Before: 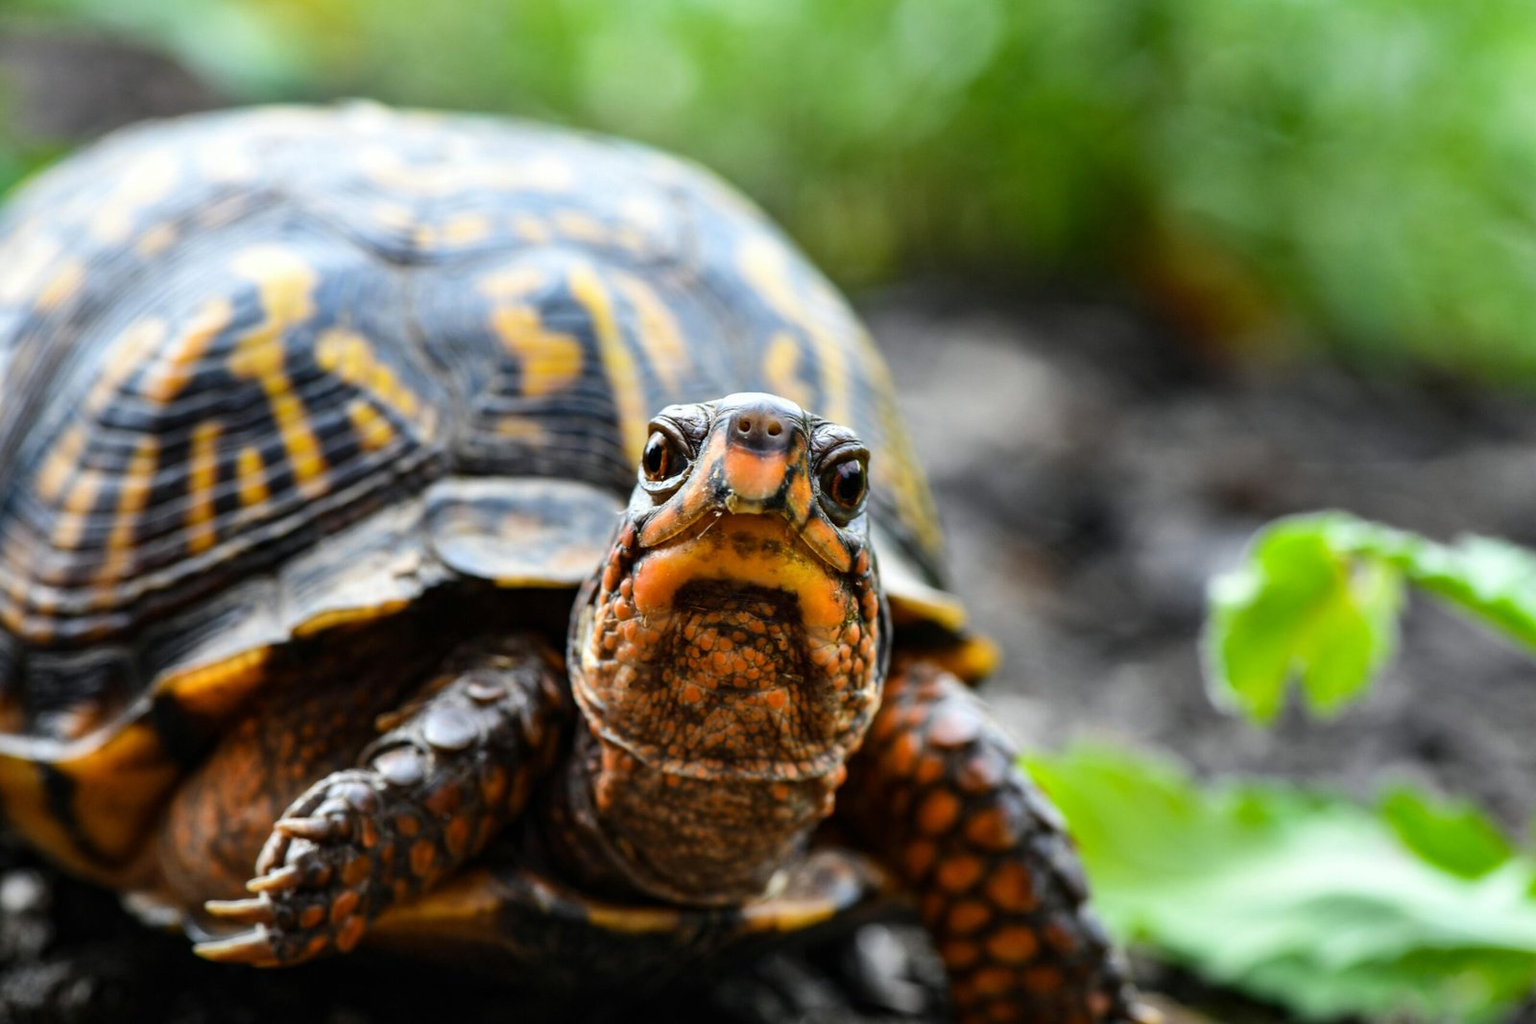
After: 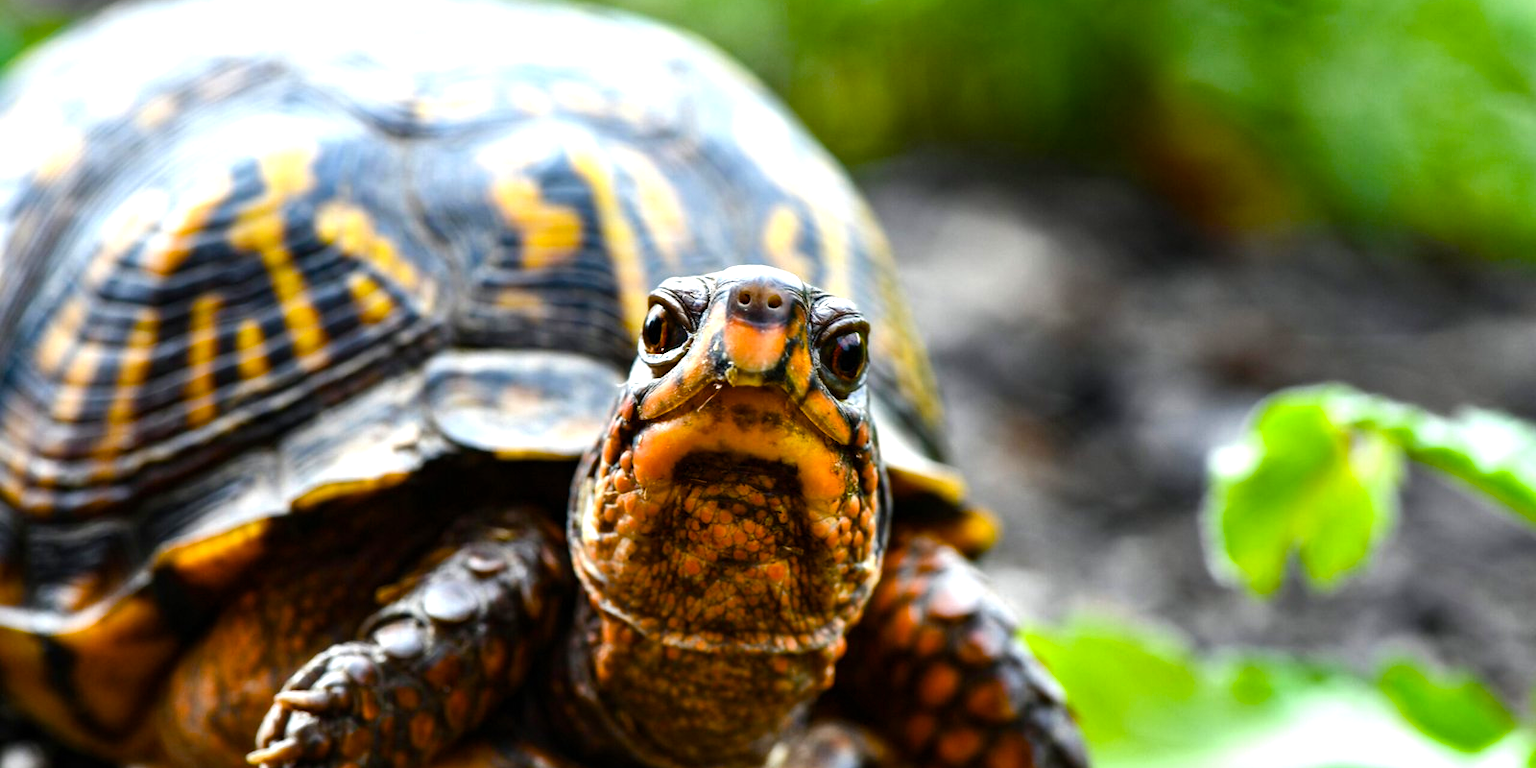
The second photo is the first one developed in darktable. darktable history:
crop and rotate: top 12.5%, bottom 12.5%
exposure: compensate highlight preservation false
color balance rgb: perceptual saturation grading › mid-tones 6.33%, perceptual saturation grading › shadows 72.44%, perceptual brilliance grading › highlights 11.59%, contrast 5.05%
